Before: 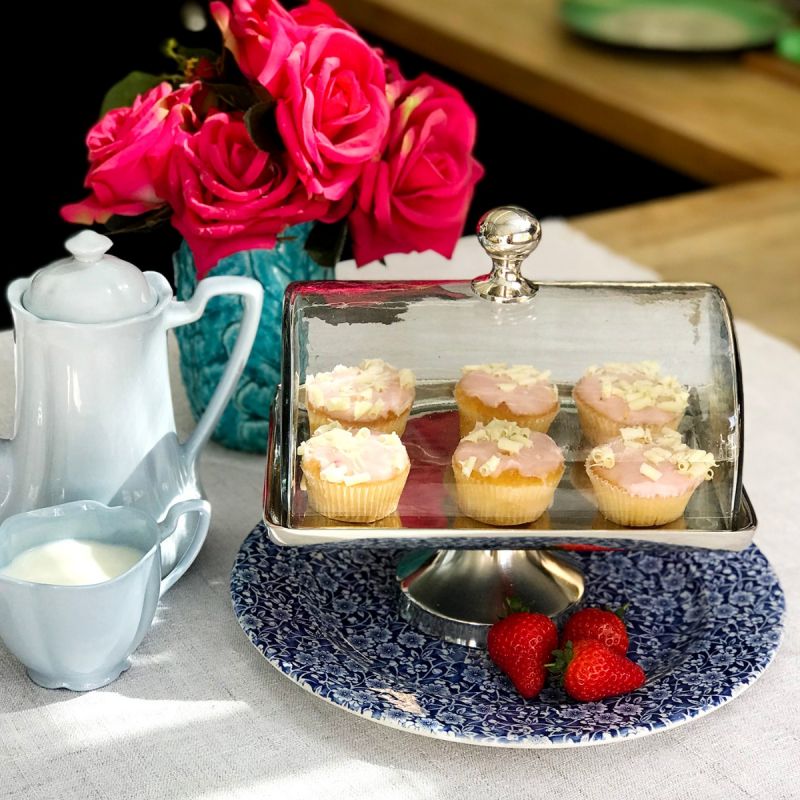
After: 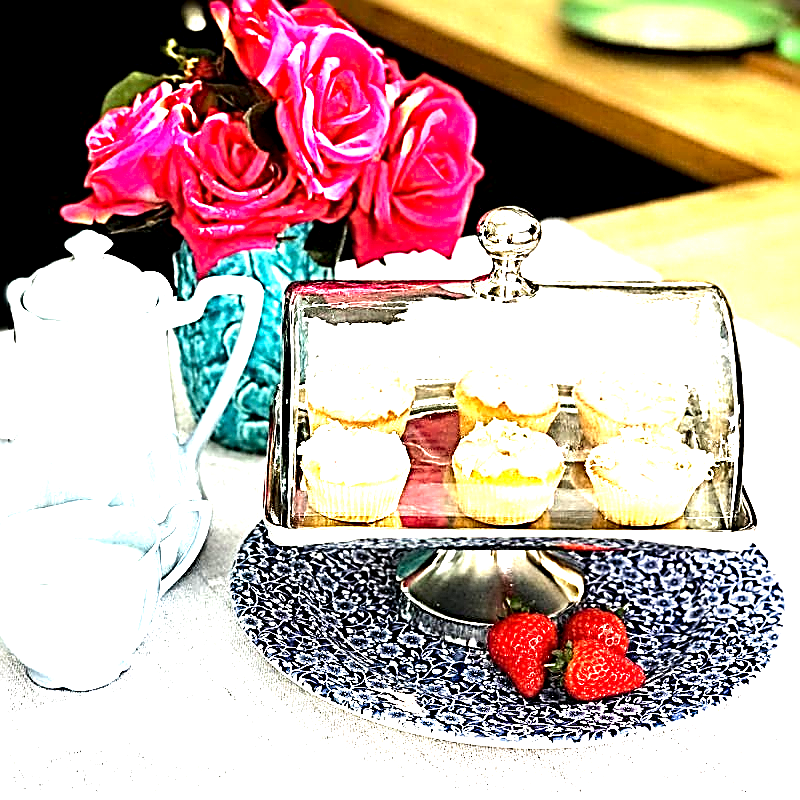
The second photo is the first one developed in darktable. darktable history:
exposure: black level correction 0.001, exposure 1.735 EV, compensate highlight preservation false
sharpen: radius 3.158, amount 1.731
tone equalizer: -8 EV -0.417 EV, -7 EV -0.389 EV, -6 EV -0.333 EV, -5 EV -0.222 EV, -3 EV 0.222 EV, -2 EV 0.333 EV, -1 EV 0.389 EV, +0 EV 0.417 EV, edges refinement/feathering 500, mask exposure compensation -1.57 EV, preserve details no
